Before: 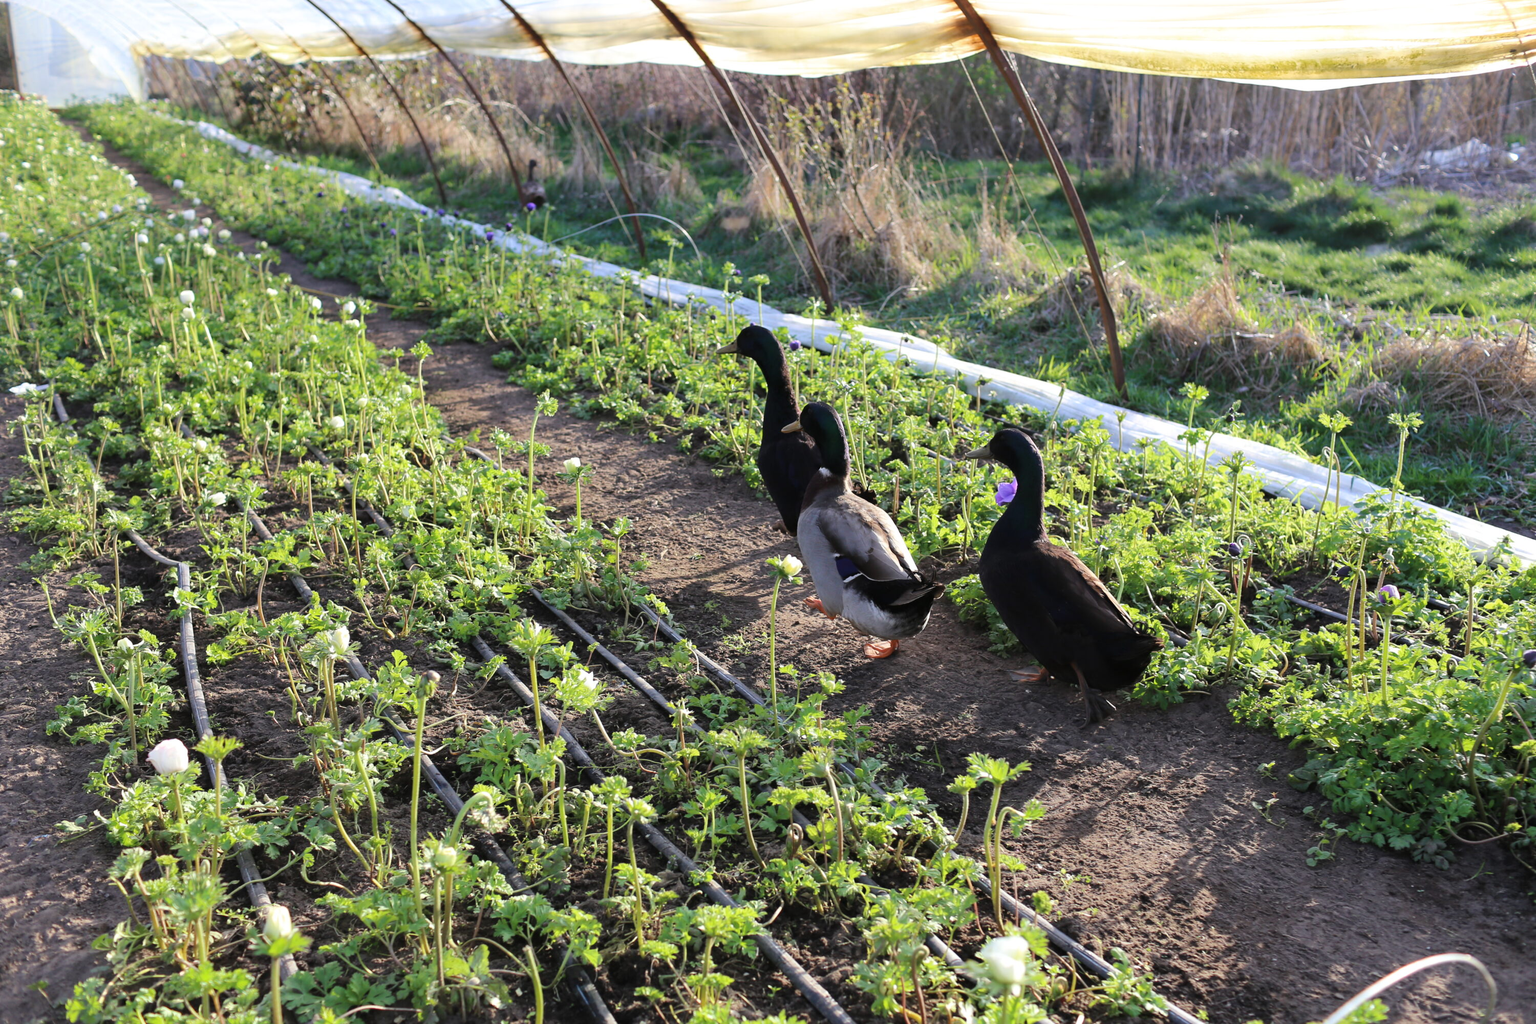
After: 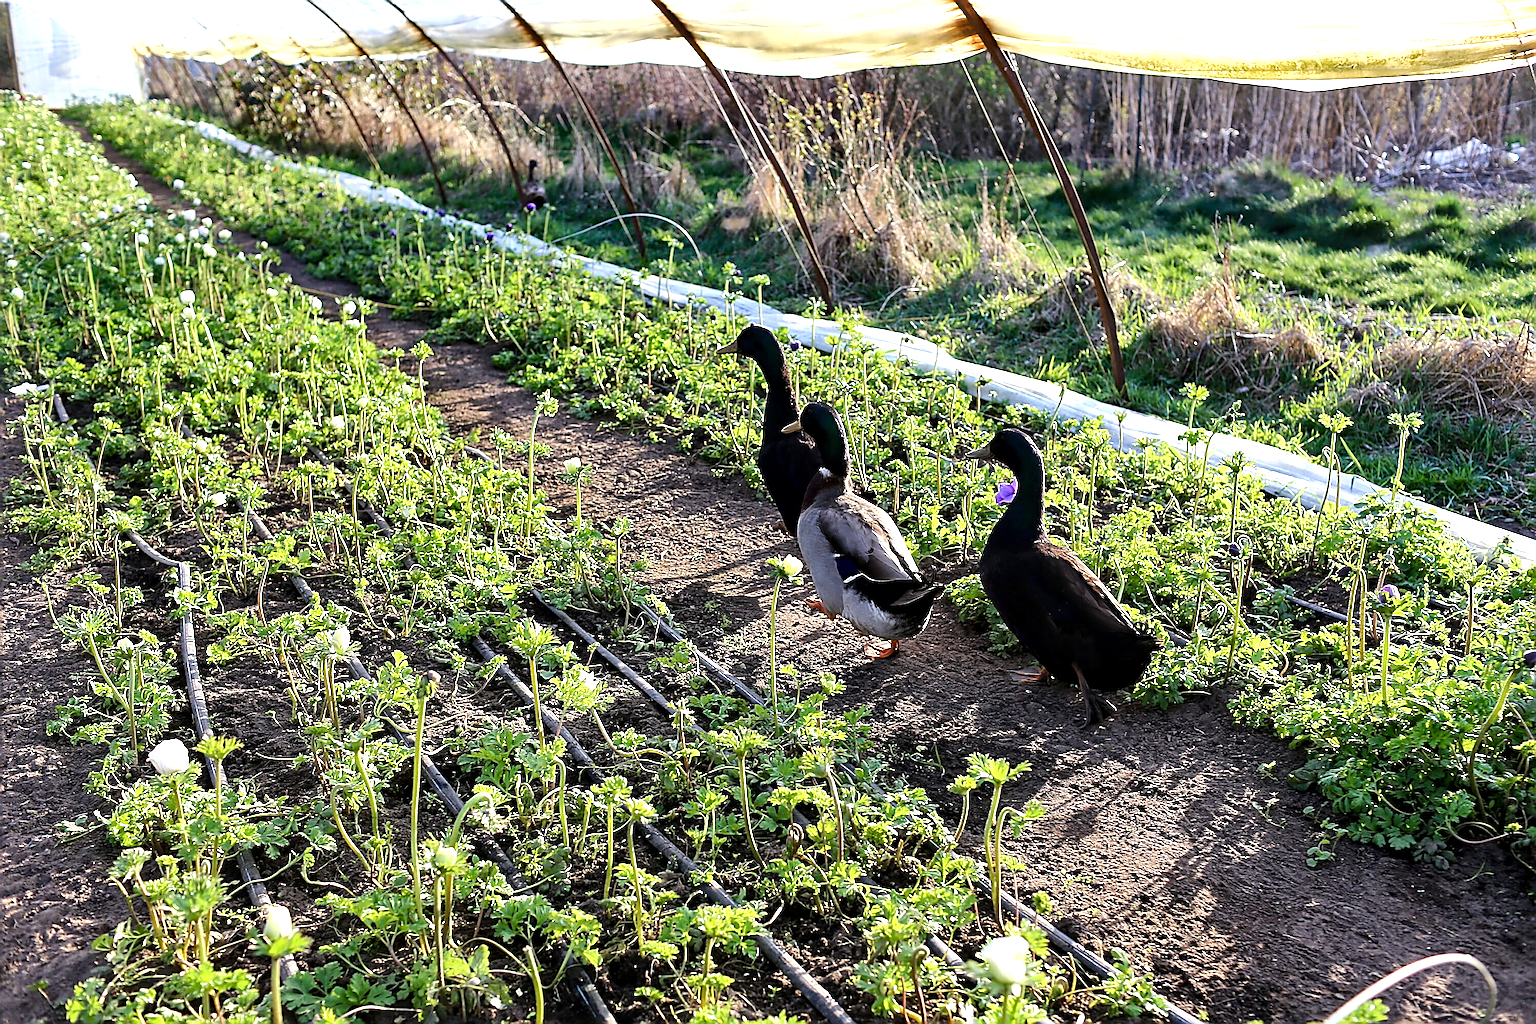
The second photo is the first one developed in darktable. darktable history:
local contrast: mode bilateral grid, contrast 20, coarseness 50, detail 171%, midtone range 0.2
sharpen: amount 2
color balance rgb: shadows lift › luminance -20%, power › hue 72.24°, highlights gain › luminance 15%, global offset › hue 171.6°, perceptual saturation grading › global saturation 14.09%, perceptual saturation grading › highlights -25%, perceptual saturation grading › shadows 25%, global vibrance 25%, contrast 10%
